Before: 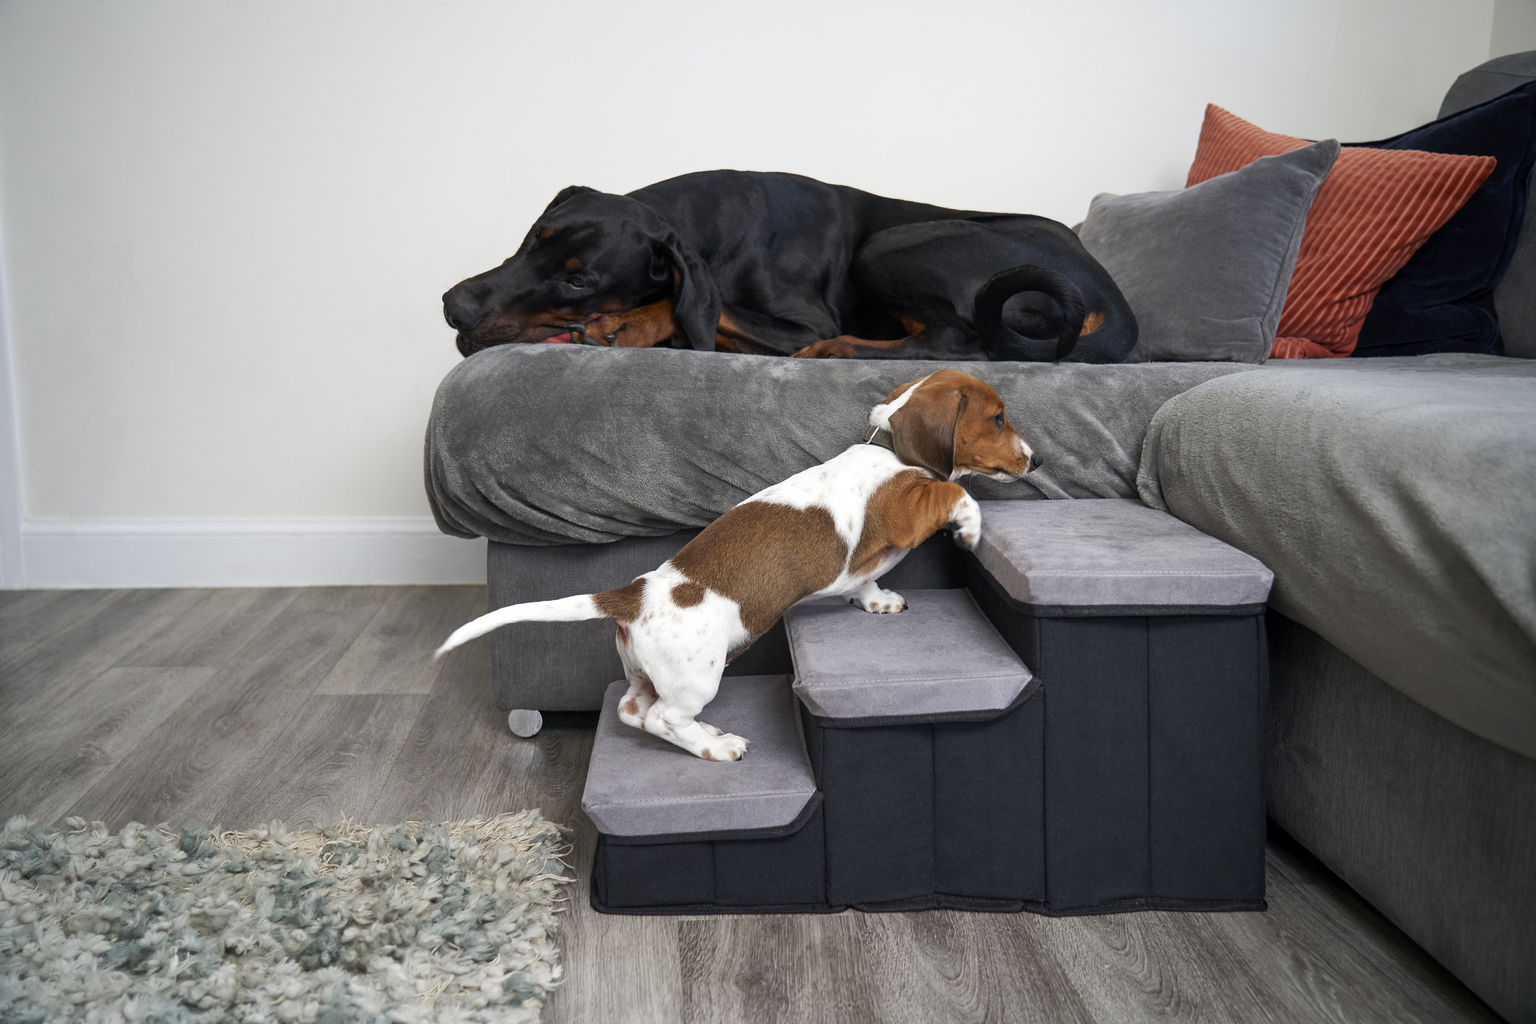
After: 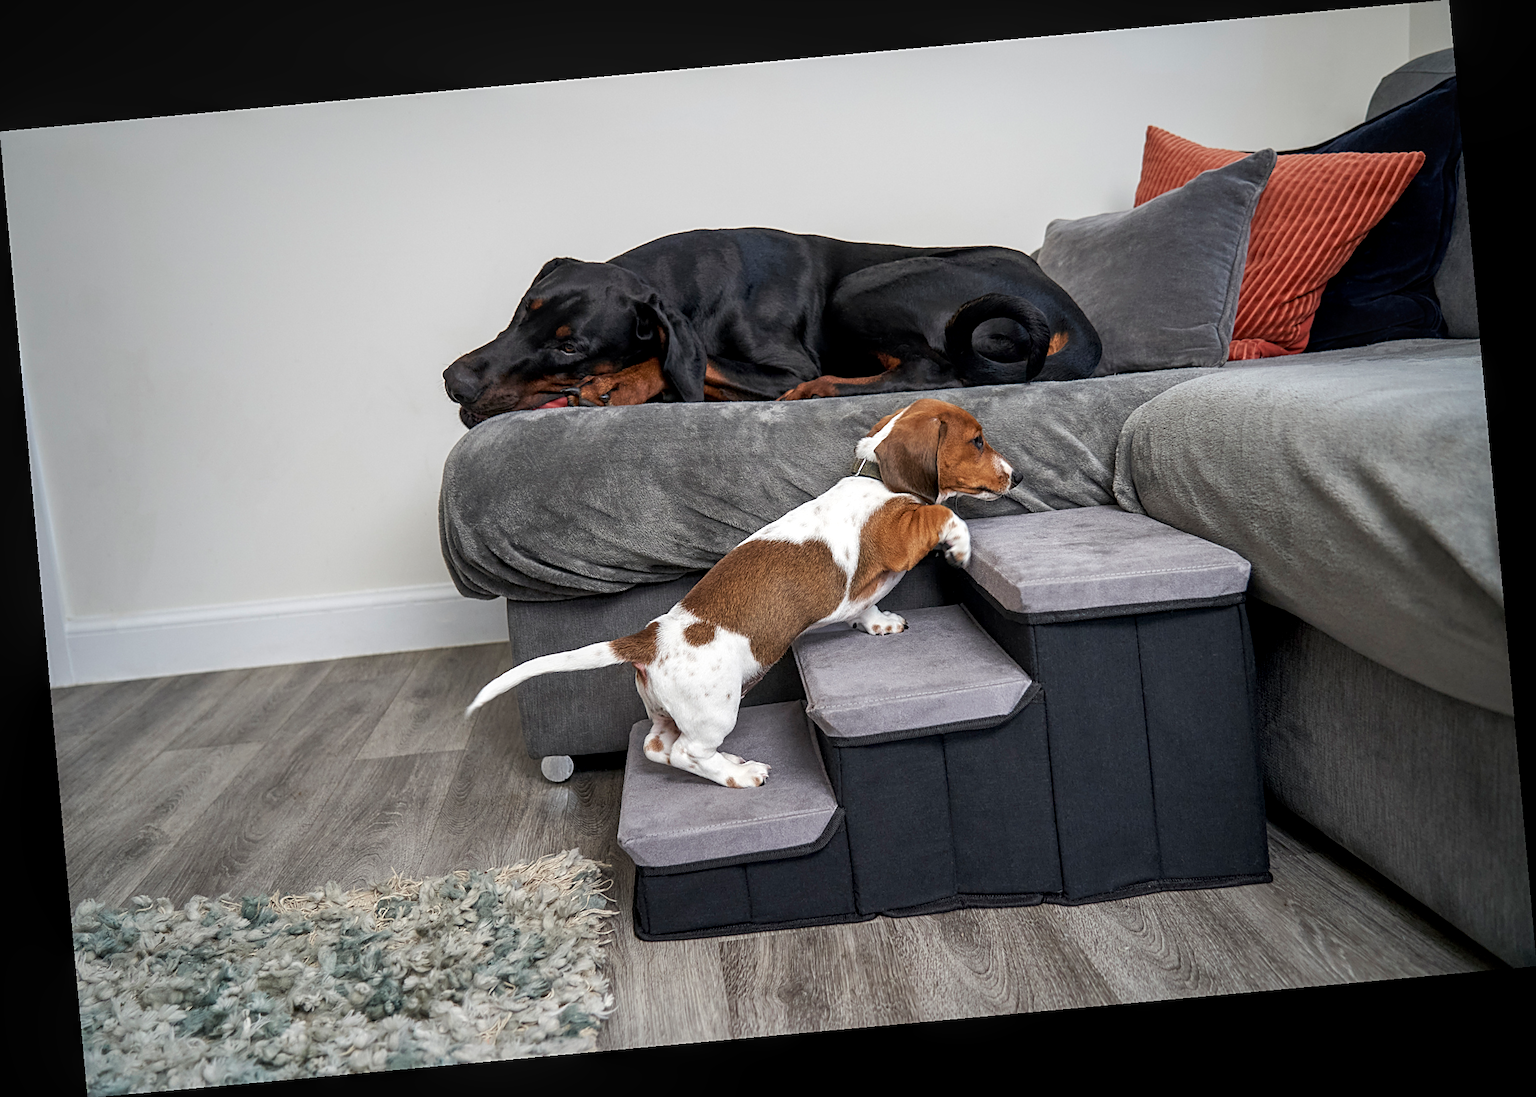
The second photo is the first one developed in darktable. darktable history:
base curve: exposure shift 0, preserve colors none
local contrast: detail 130%
shadows and highlights: shadows 25, highlights -25
sharpen: on, module defaults
rotate and perspective: rotation -5.2°, automatic cropping off
